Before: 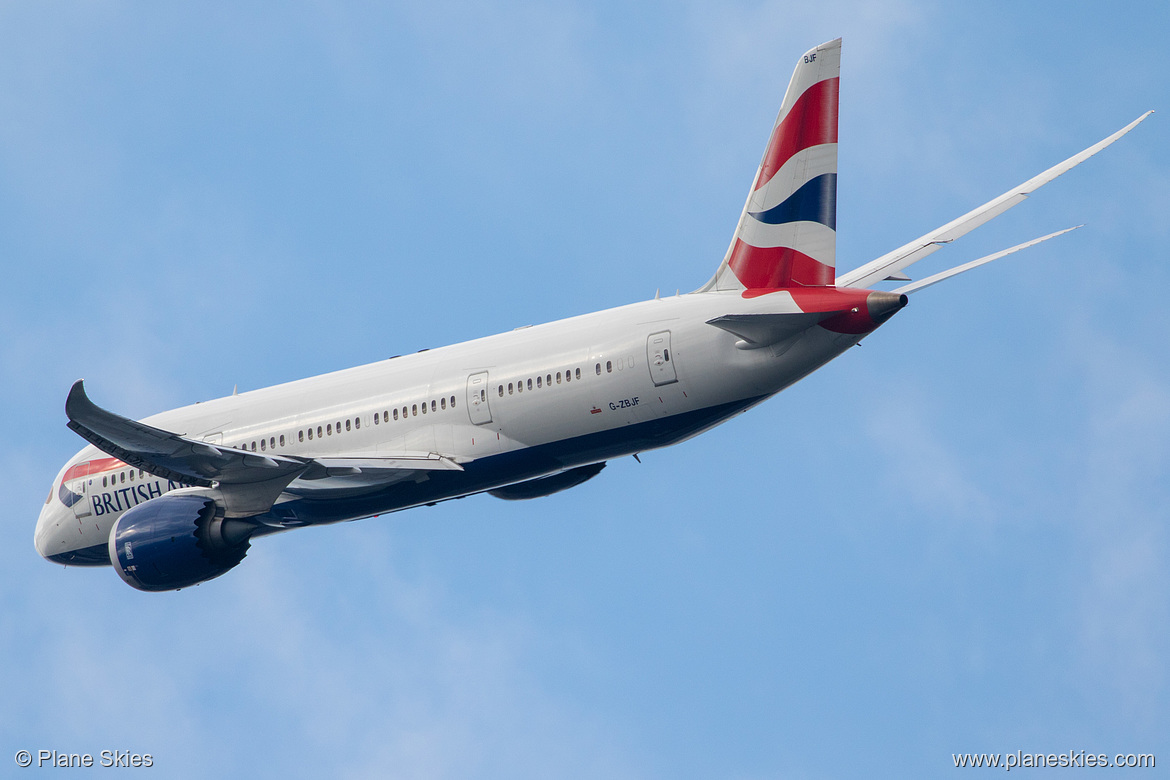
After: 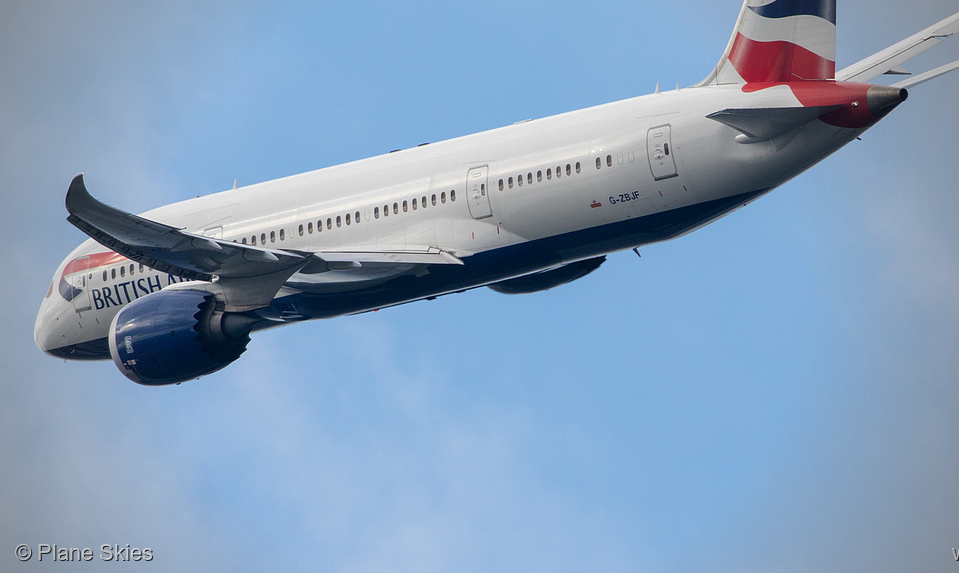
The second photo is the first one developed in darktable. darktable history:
crop: top 26.531%, right 17.959%
vignetting: fall-off start 67.15%, brightness -0.442, saturation -0.691, width/height ratio 1.011, unbound false
